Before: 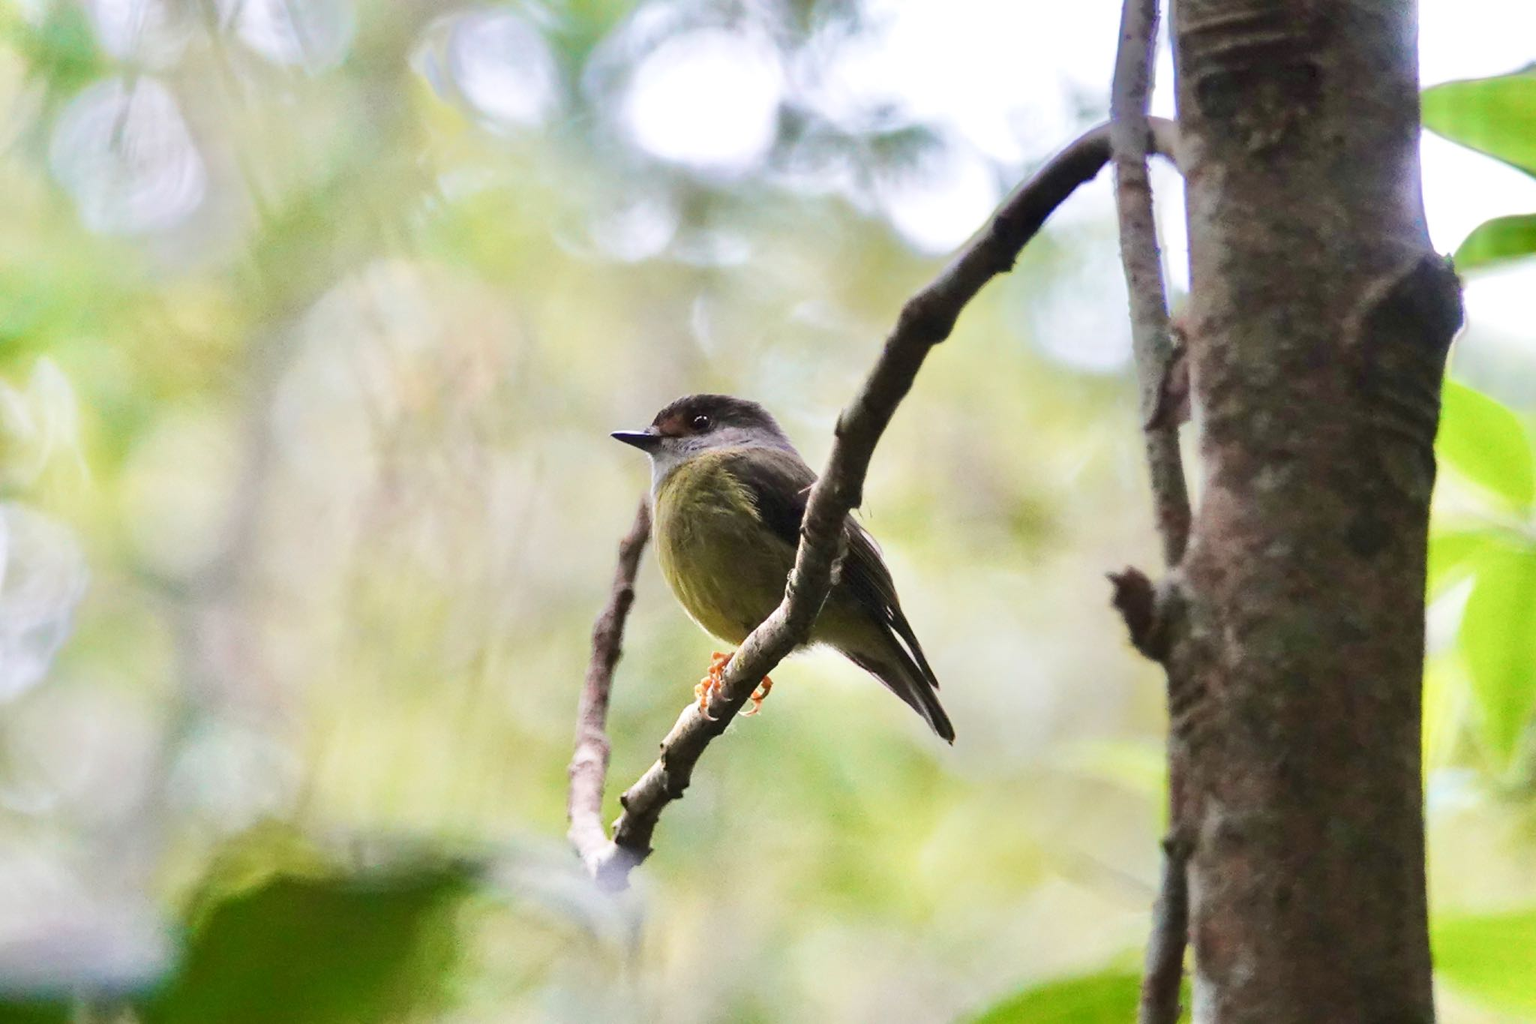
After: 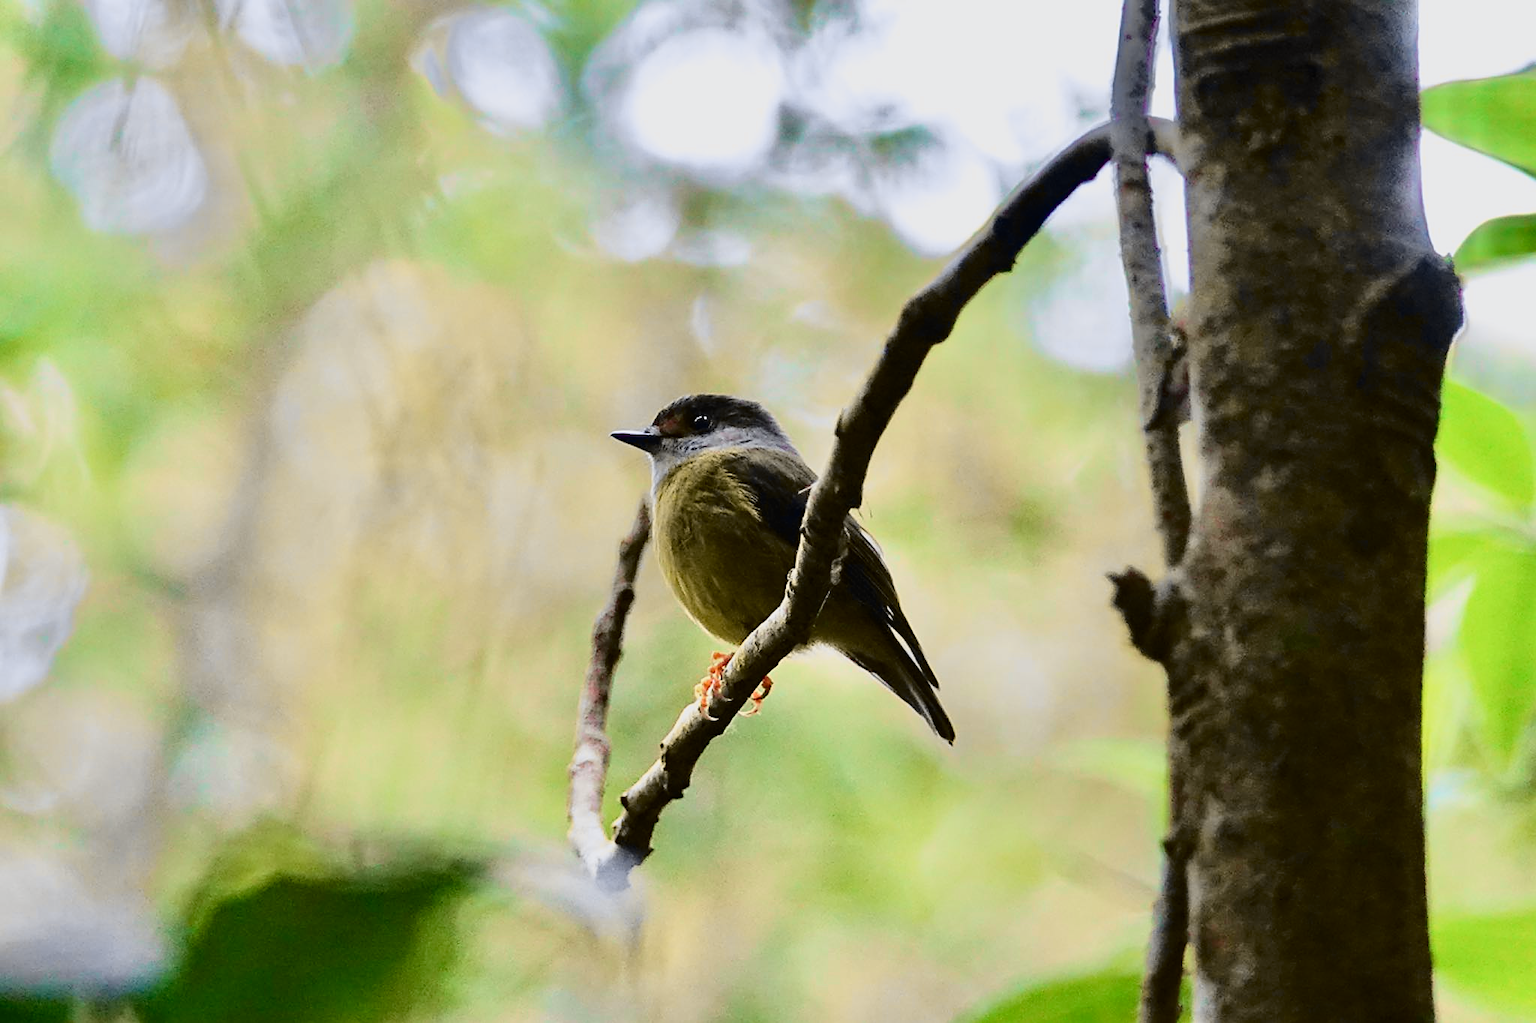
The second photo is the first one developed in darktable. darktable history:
exposure: exposure -0.577 EV, compensate highlight preservation false
tone curve: curves: ch0 [(0, 0.011) (0.053, 0.026) (0.174, 0.115) (0.398, 0.444) (0.673, 0.775) (0.829, 0.906) (0.991, 0.981)]; ch1 [(0, 0) (0.276, 0.206) (0.409, 0.383) (0.473, 0.458) (0.492, 0.499) (0.521, 0.502) (0.546, 0.543) (0.585, 0.617) (0.659, 0.686) (0.78, 0.8) (1, 1)]; ch2 [(0, 0) (0.438, 0.449) (0.473, 0.469) (0.503, 0.5) (0.523, 0.538) (0.562, 0.598) (0.612, 0.635) (0.695, 0.713) (1, 1)], color space Lab, independent channels, preserve colors none
haze removal: compatibility mode true, adaptive false
sharpen: on, module defaults
